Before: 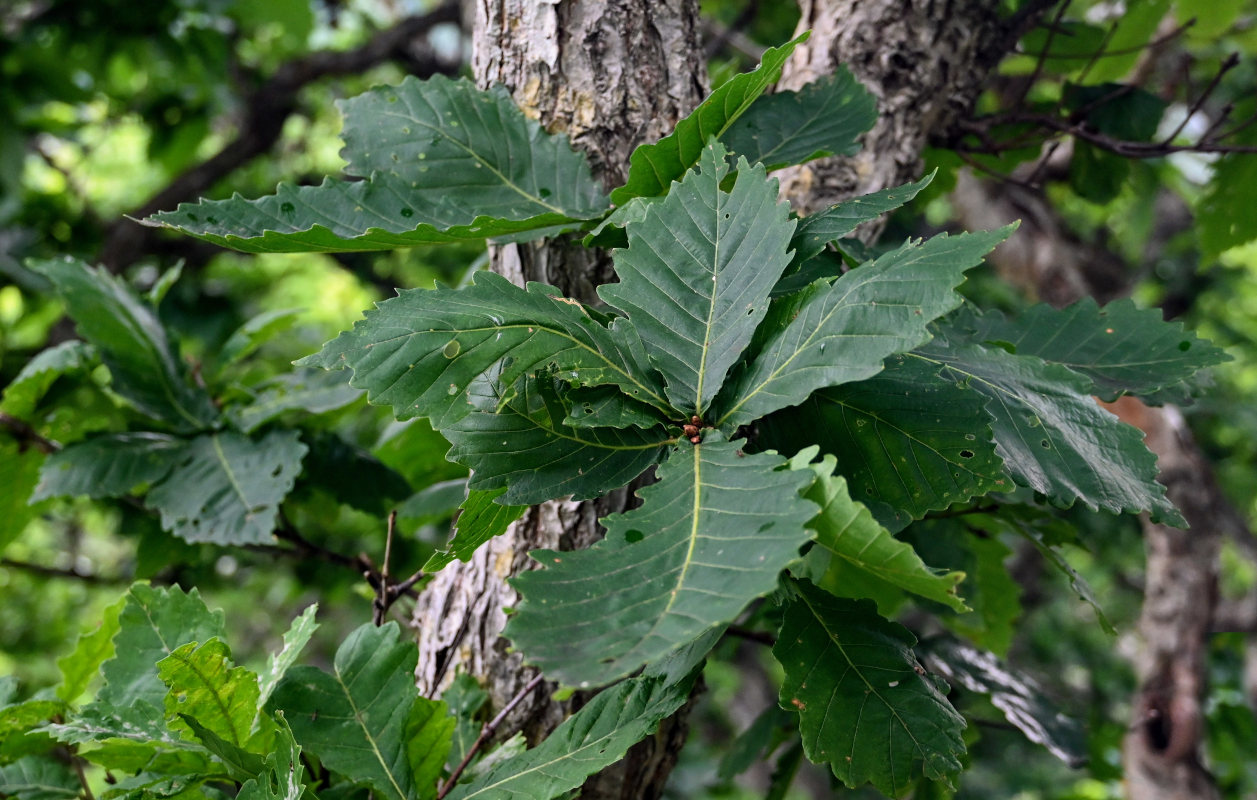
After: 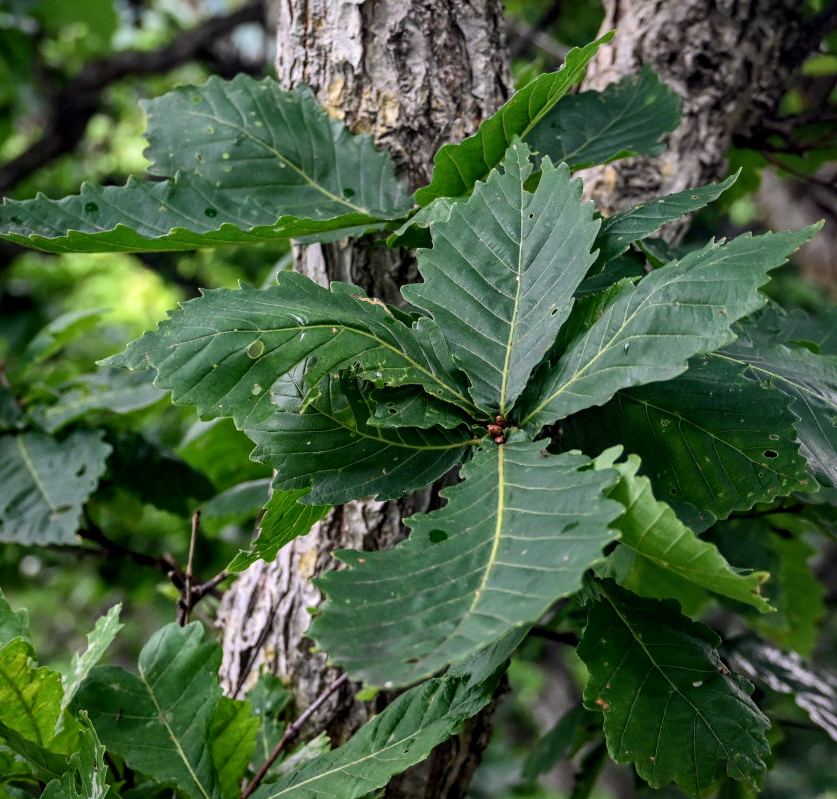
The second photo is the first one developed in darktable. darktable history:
crop and rotate: left 15.647%, right 17.709%
vignetting: fall-off radius 61.03%, brightness -0.368, saturation 0.016
local contrast: on, module defaults
